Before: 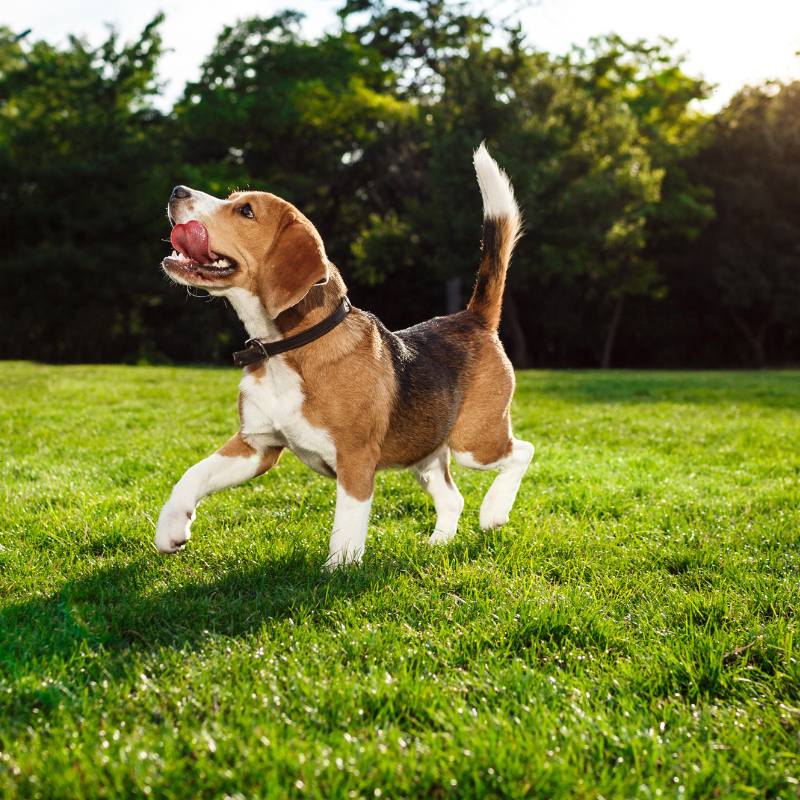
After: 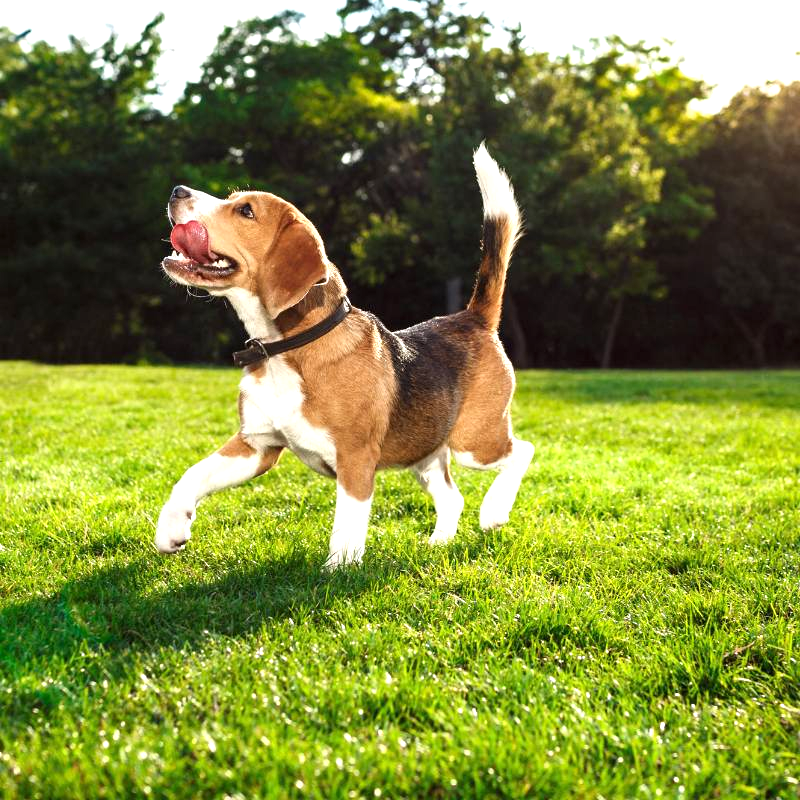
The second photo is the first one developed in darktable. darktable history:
exposure: exposure 0.669 EV, compensate exposure bias true, compensate highlight preservation false
